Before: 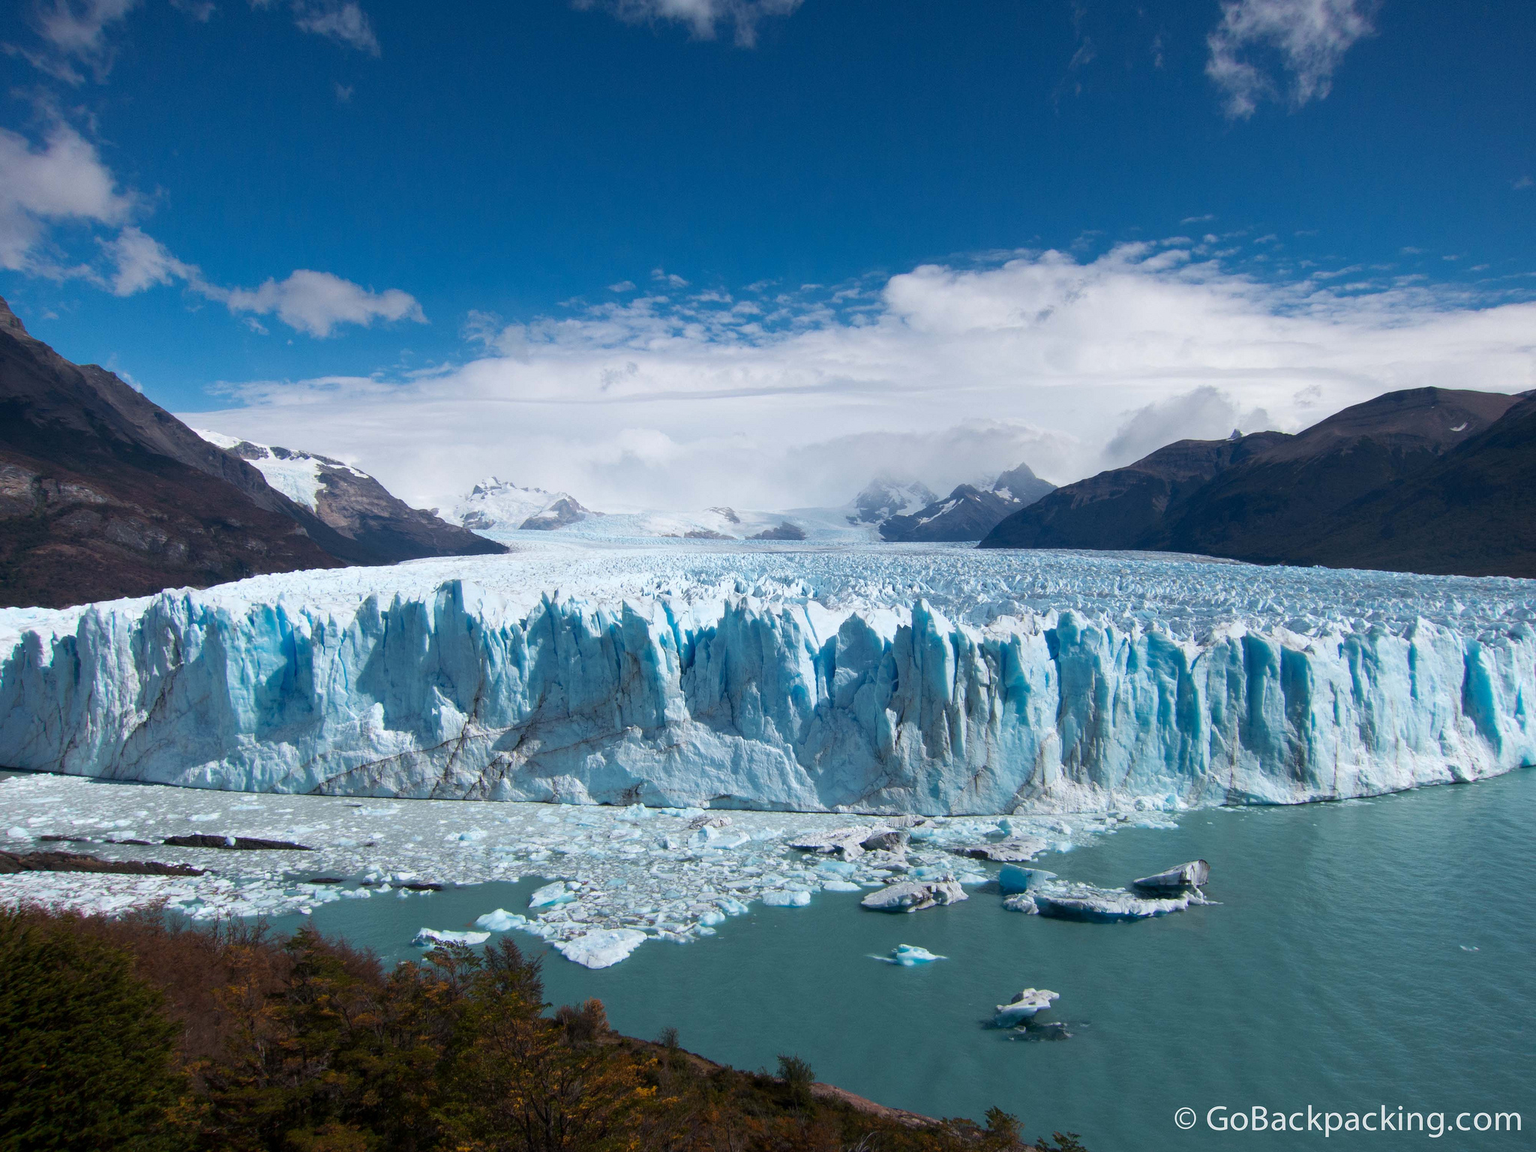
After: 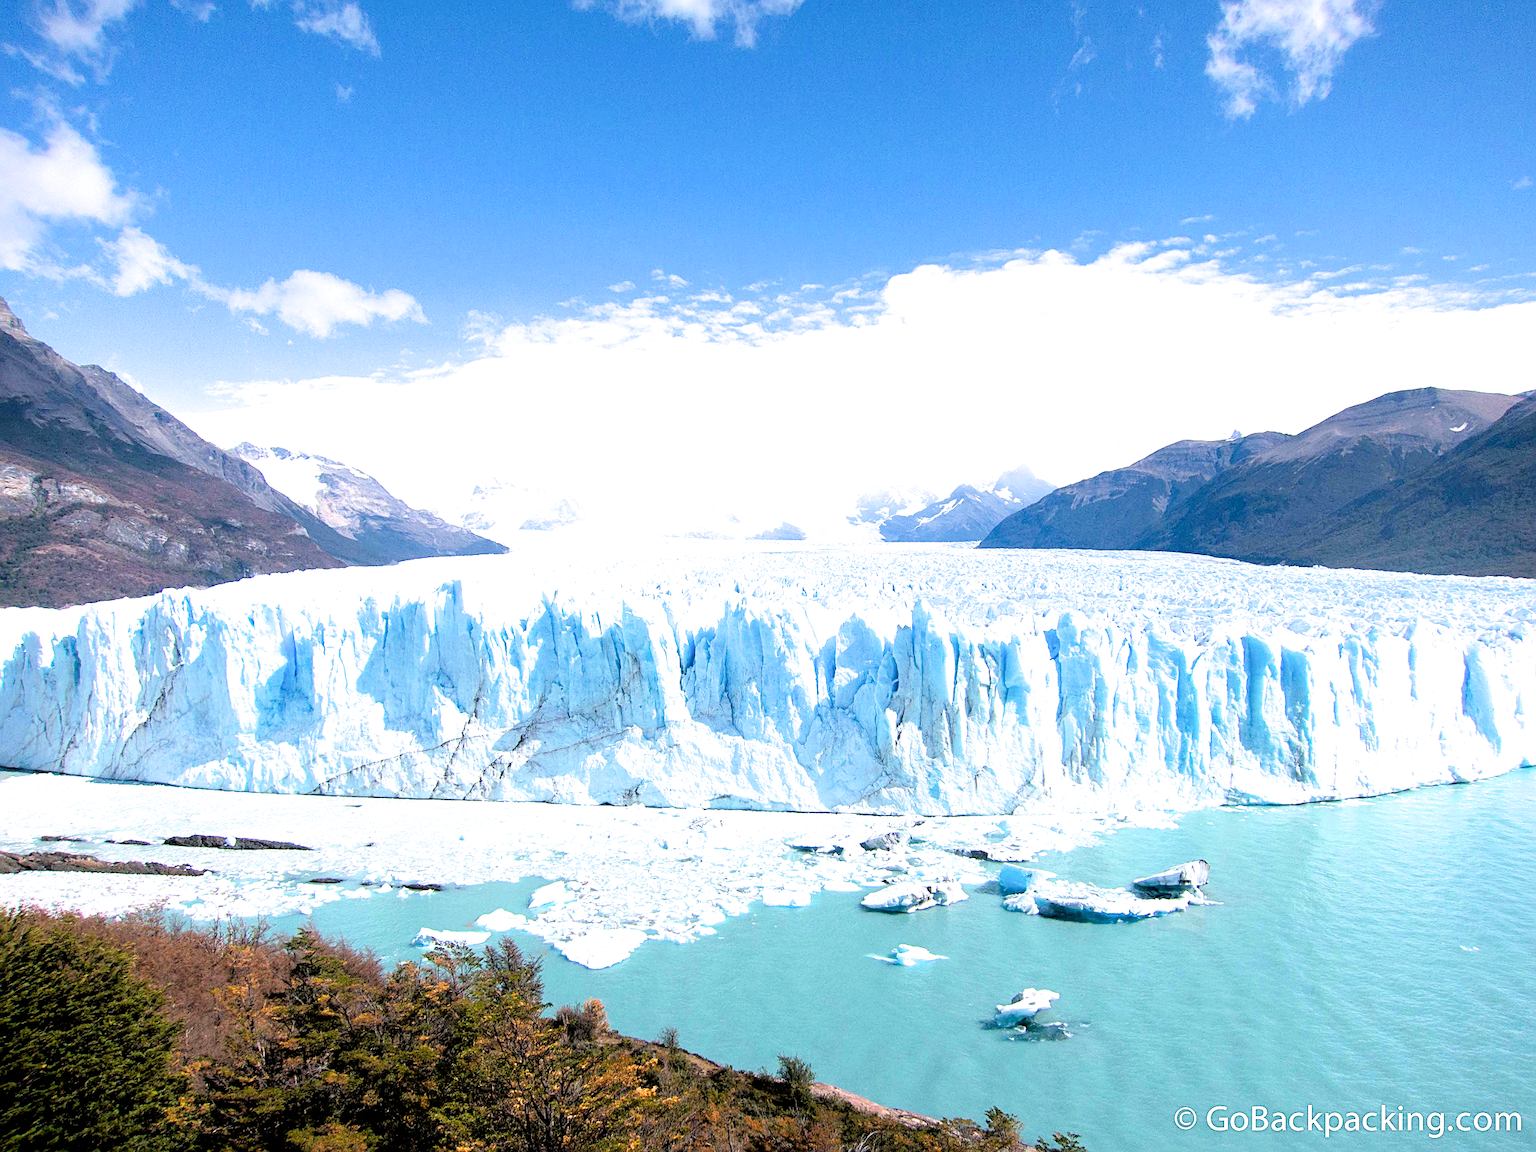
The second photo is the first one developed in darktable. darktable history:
sharpen: on, module defaults
exposure: black level correction 0.001, exposure 2.55 EV, compensate exposure bias true, compensate highlight preservation false
filmic rgb: black relative exposure -3.35 EV, white relative exposure 3.46 EV, threshold 3.04 EV, hardness 2.36, contrast 1.103, enable highlight reconstruction true
